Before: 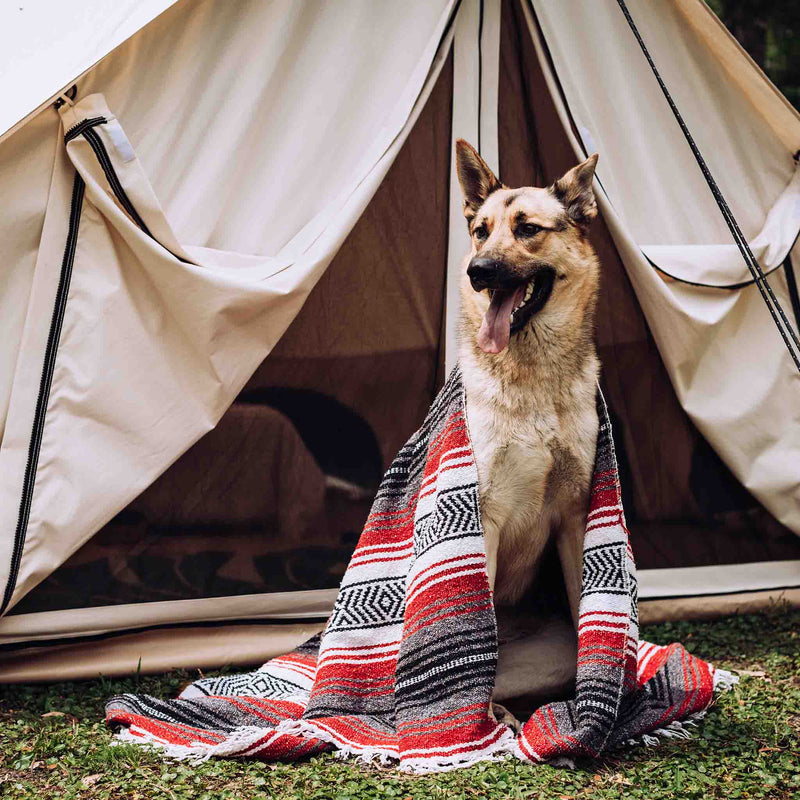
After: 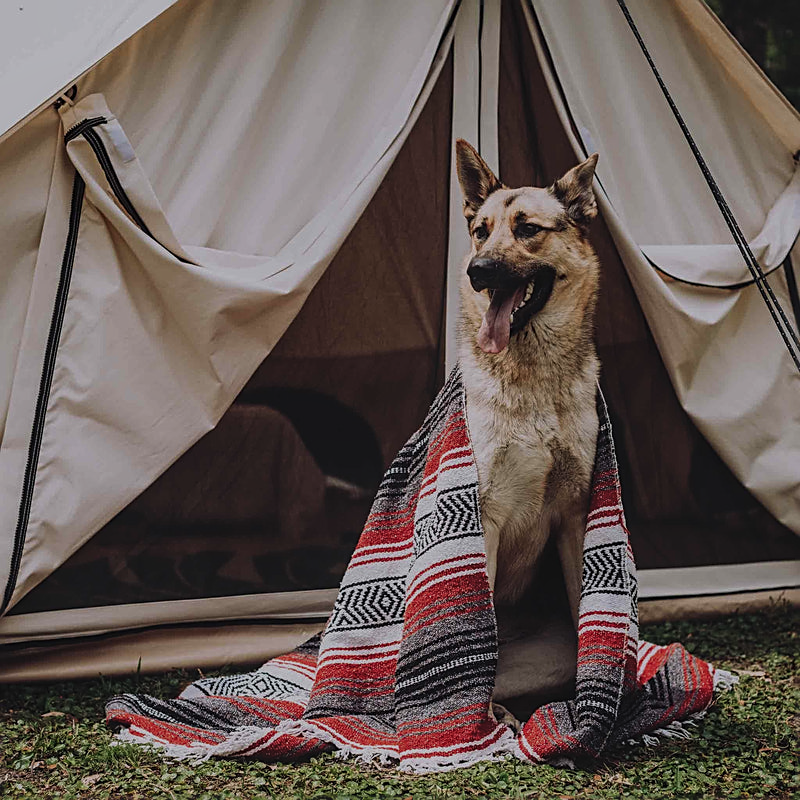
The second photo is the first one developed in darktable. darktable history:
local contrast: on, module defaults
tone equalizer: on, module defaults
exposure: black level correction -0.016, exposure -1.065 EV, compensate exposure bias true, compensate highlight preservation false
sharpen: on, module defaults
